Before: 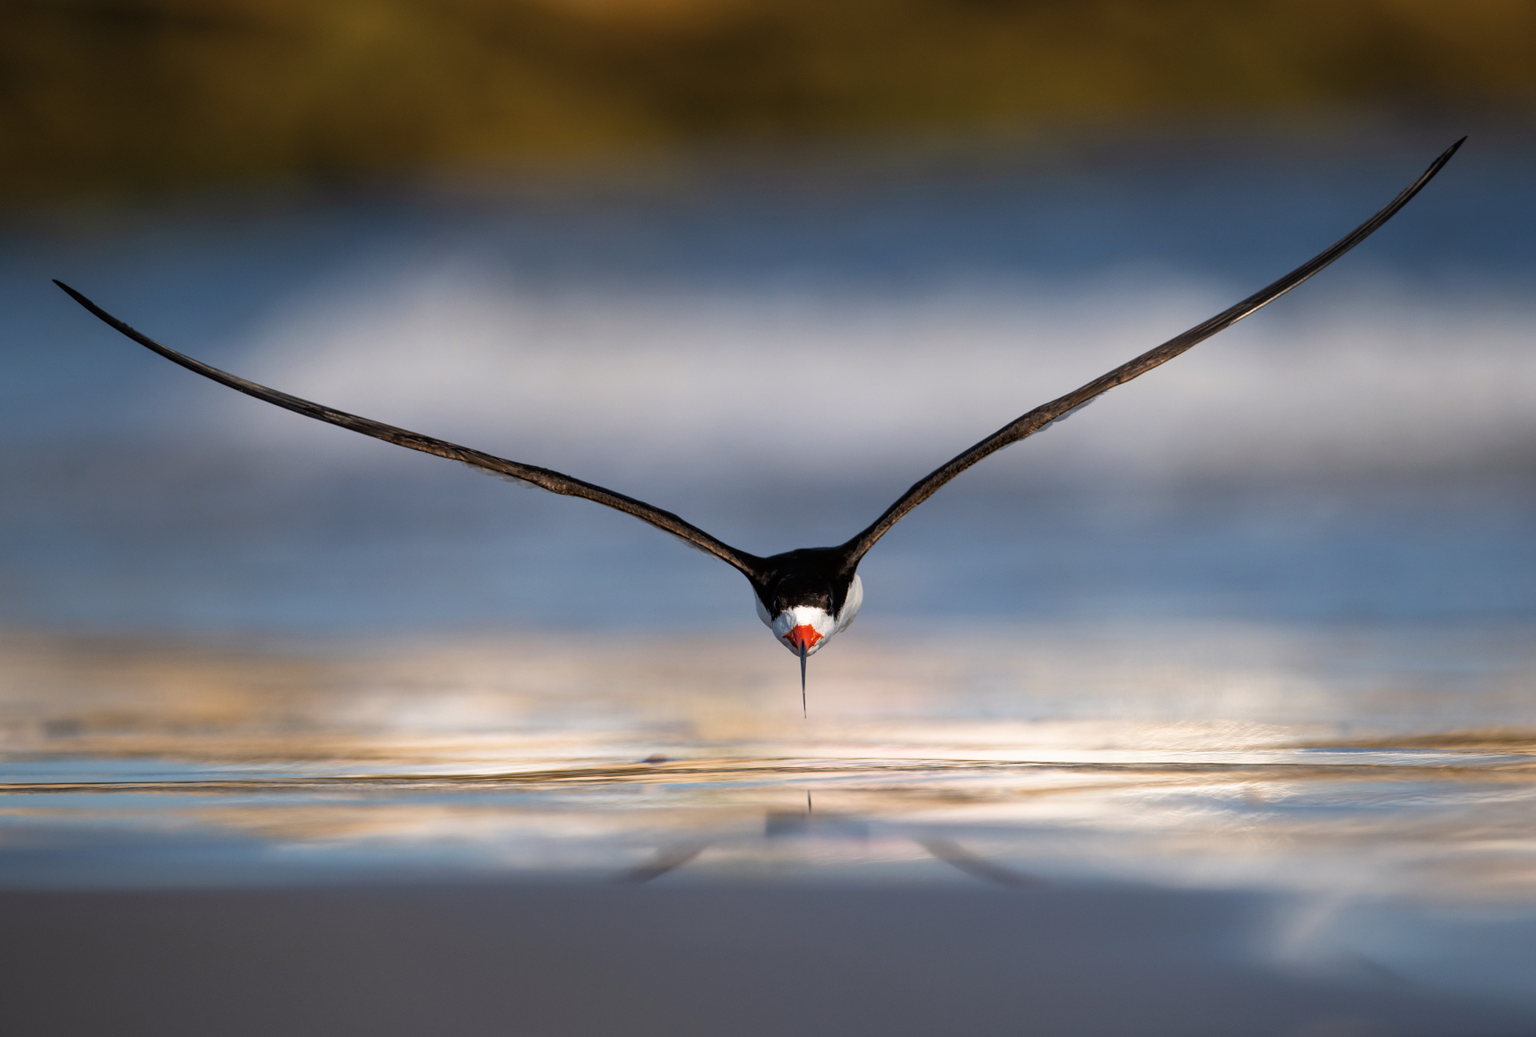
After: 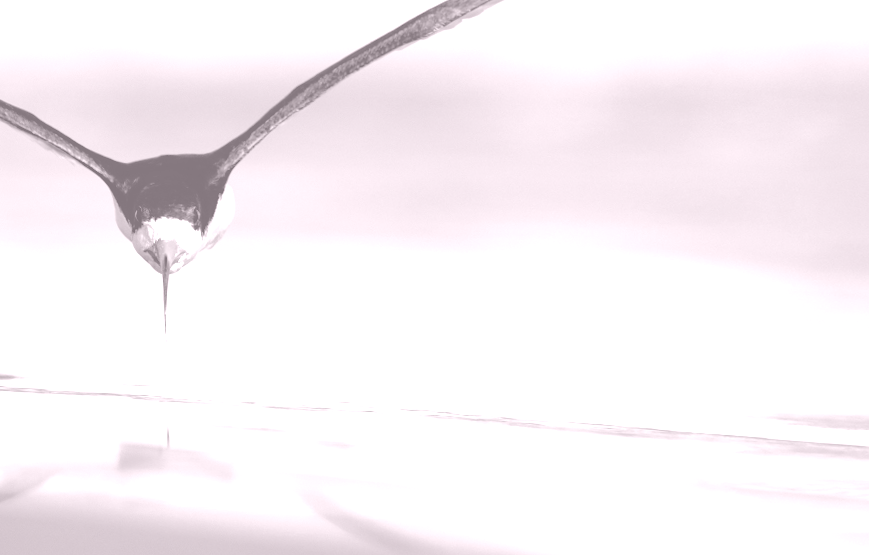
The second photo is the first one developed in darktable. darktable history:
rotate and perspective: rotation 1.69°, lens shift (vertical) -0.023, lens shift (horizontal) -0.291, crop left 0.025, crop right 0.988, crop top 0.092, crop bottom 0.842
velvia: strength 30%
white balance: red 0.948, green 1.02, blue 1.176
crop: left 34.479%, top 38.822%, right 13.718%, bottom 5.172%
colorize: hue 25.2°, saturation 83%, source mix 82%, lightness 79%, version 1
